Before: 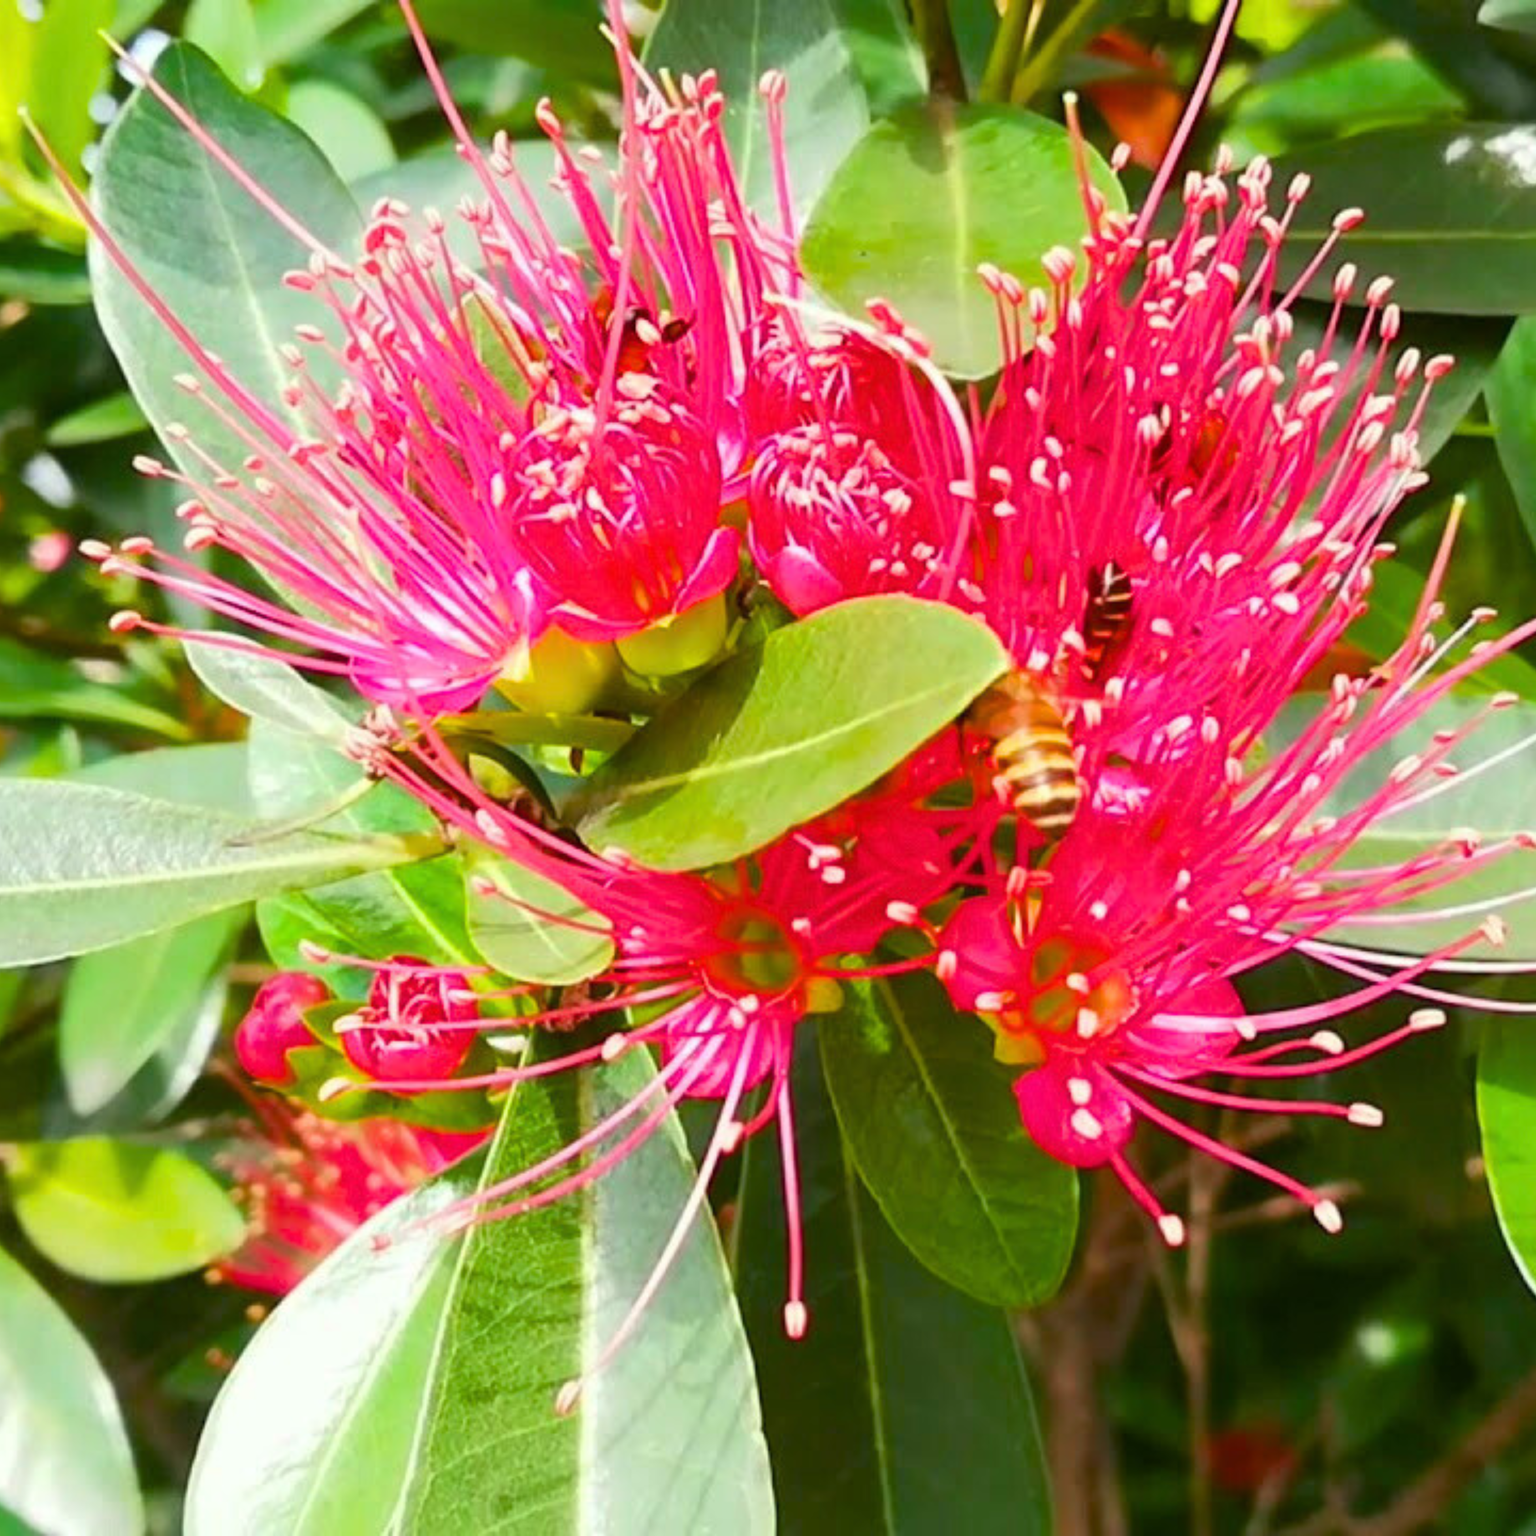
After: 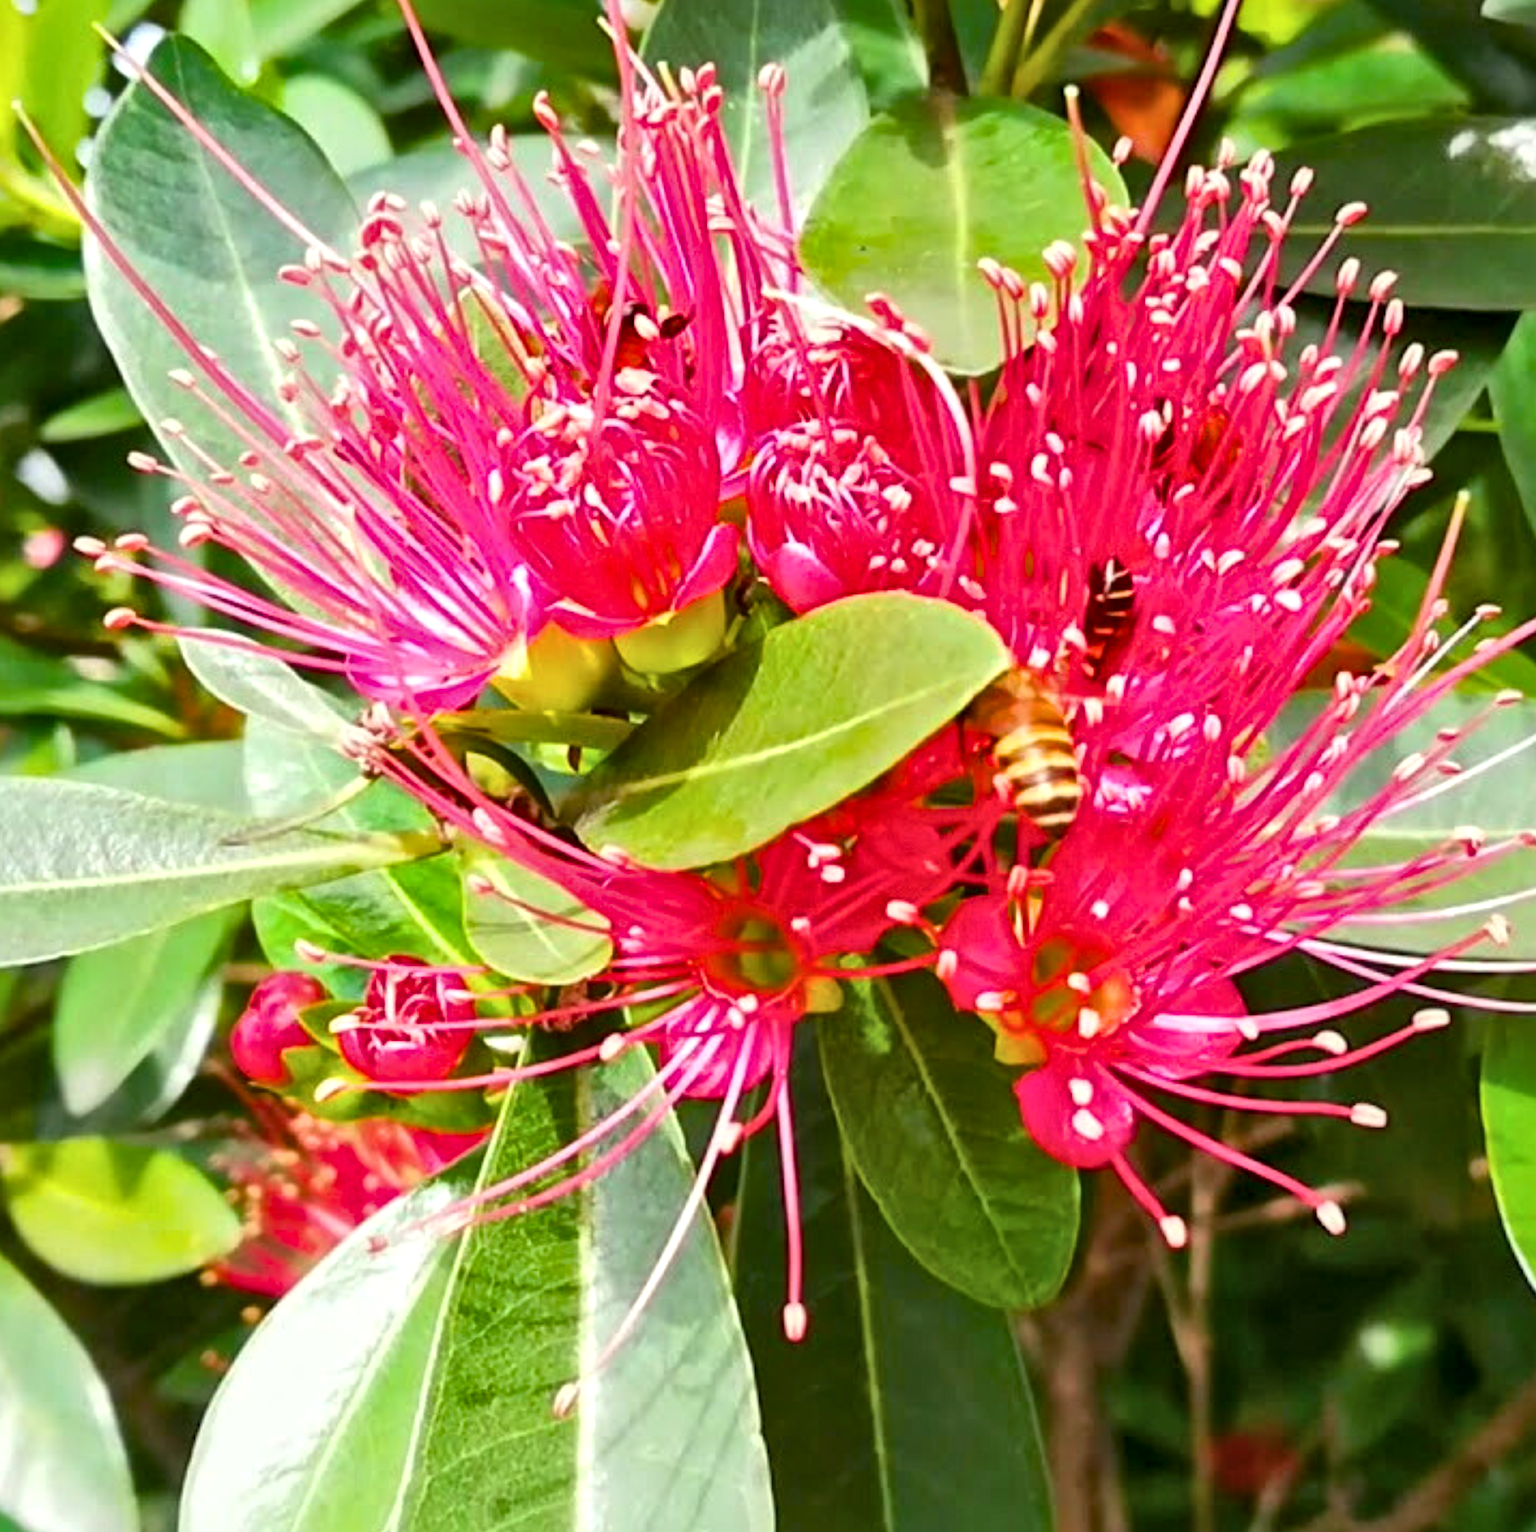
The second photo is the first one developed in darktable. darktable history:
crop: left 0.434%, top 0.485%, right 0.244%, bottom 0.386%
local contrast: mode bilateral grid, contrast 25, coarseness 60, detail 151%, midtone range 0.2
shadows and highlights: shadows 30.86, highlights 0, soften with gaussian
